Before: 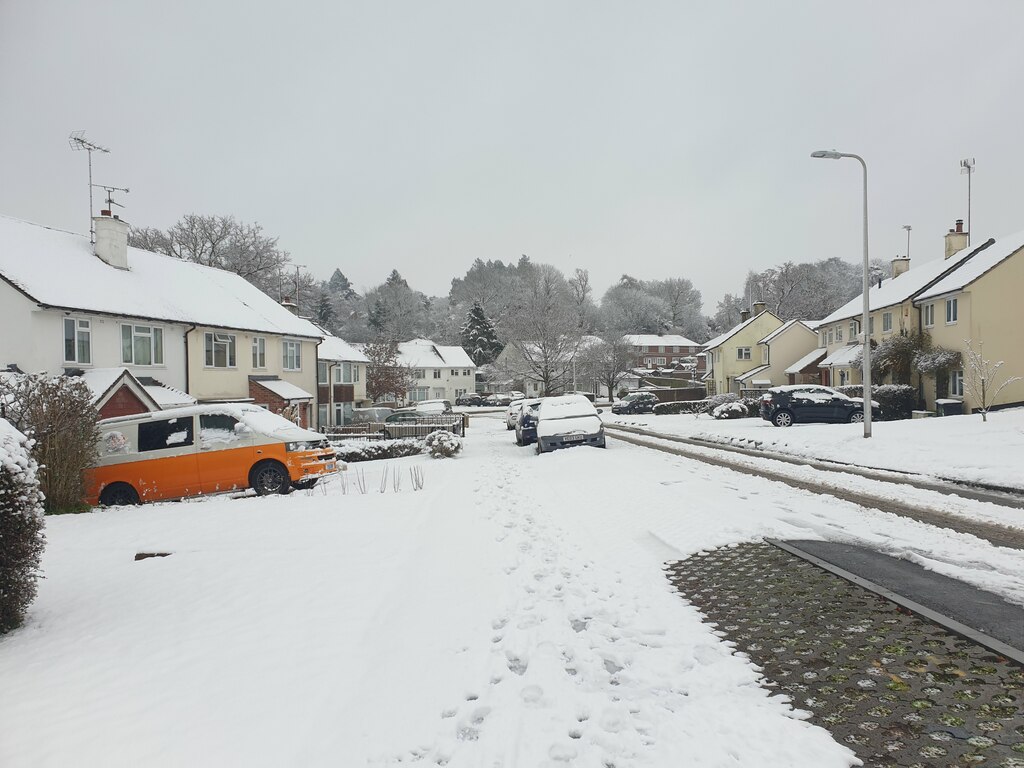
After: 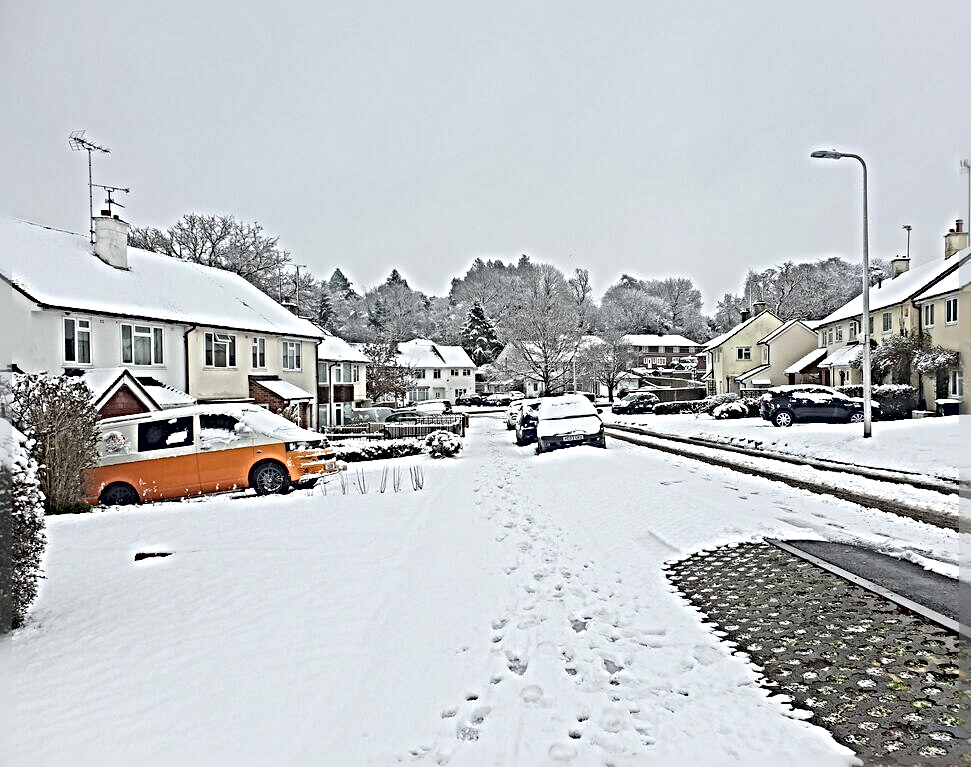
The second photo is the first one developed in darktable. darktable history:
contrast brightness saturation: brightness 0.13
sharpen: radius 6.3, amount 1.8, threshold 0
crop and rotate: right 5.167%
white balance: red 0.988, blue 1.017
